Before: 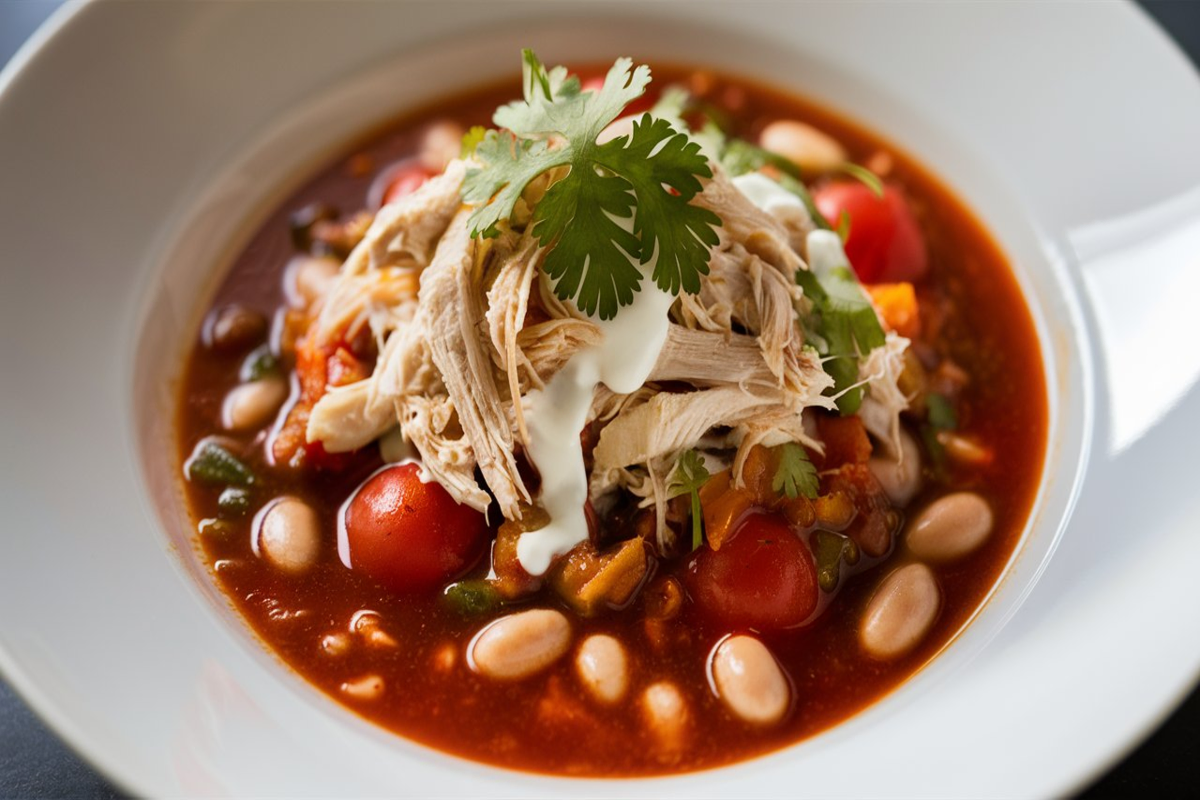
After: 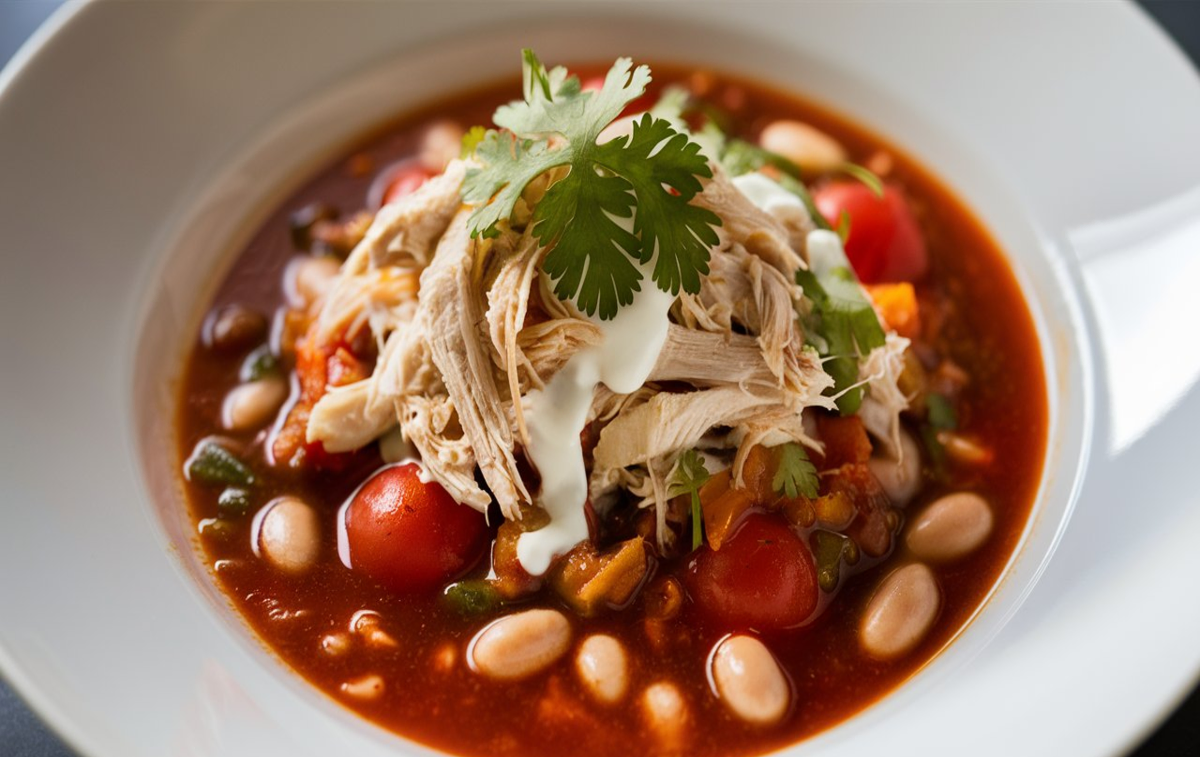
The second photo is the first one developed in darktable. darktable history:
crop and rotate: top 0.014%, bottom 5.256%
